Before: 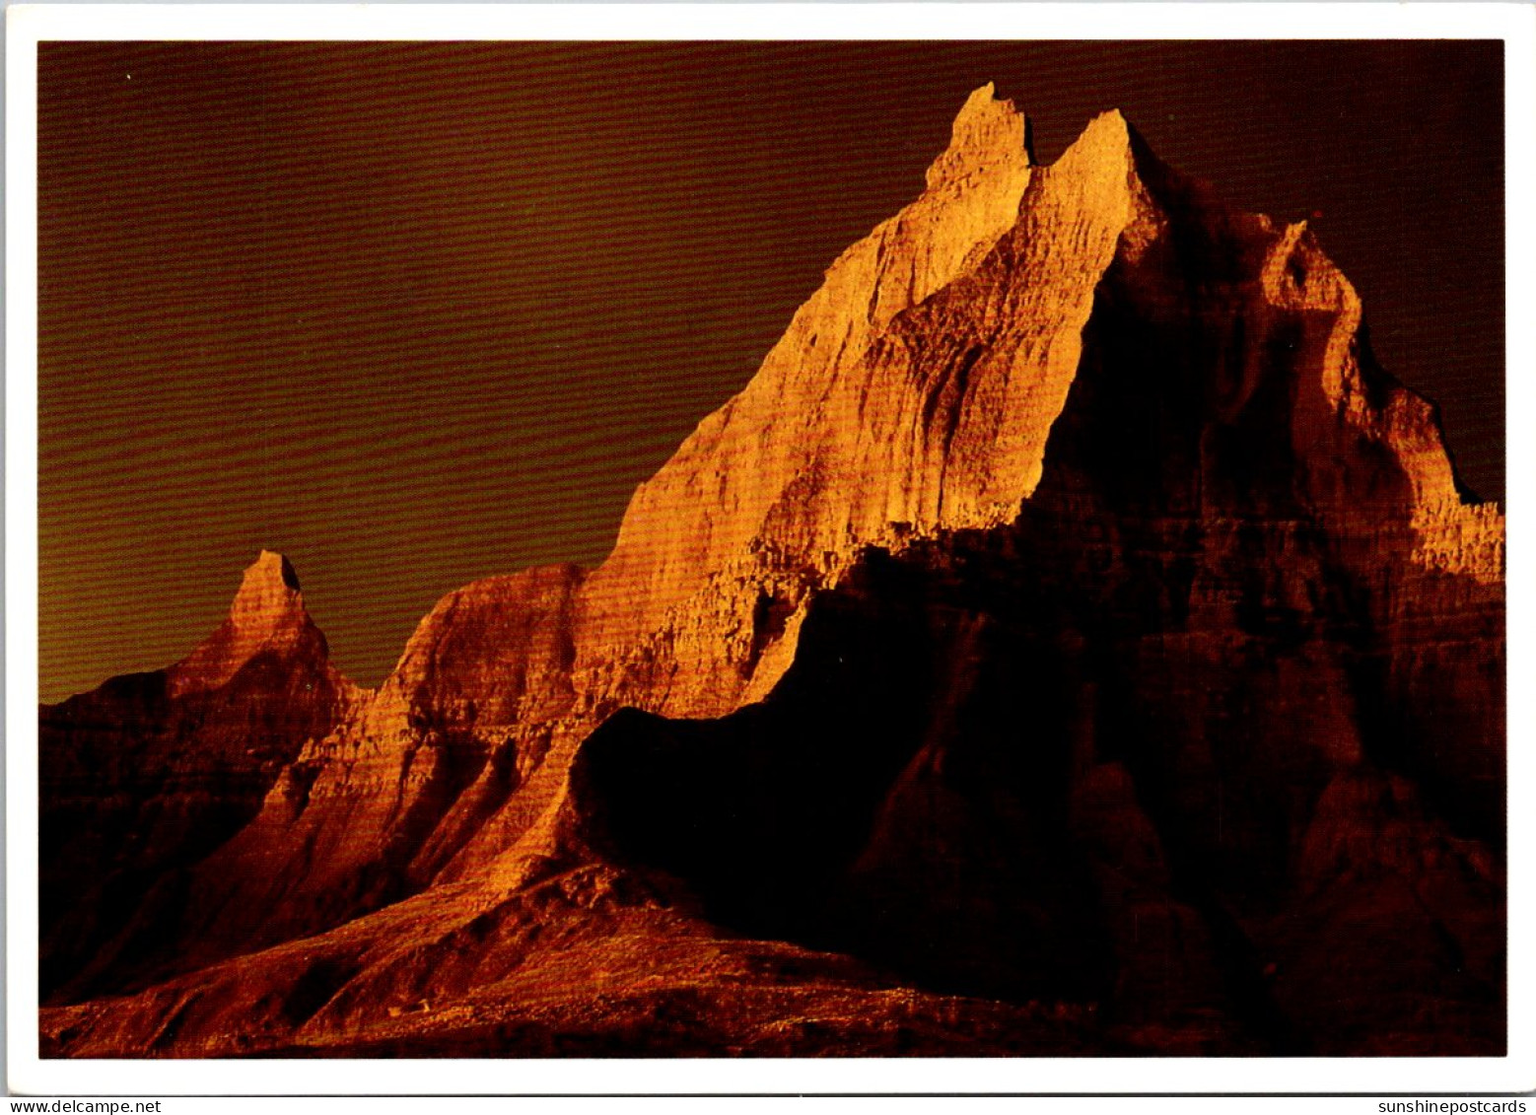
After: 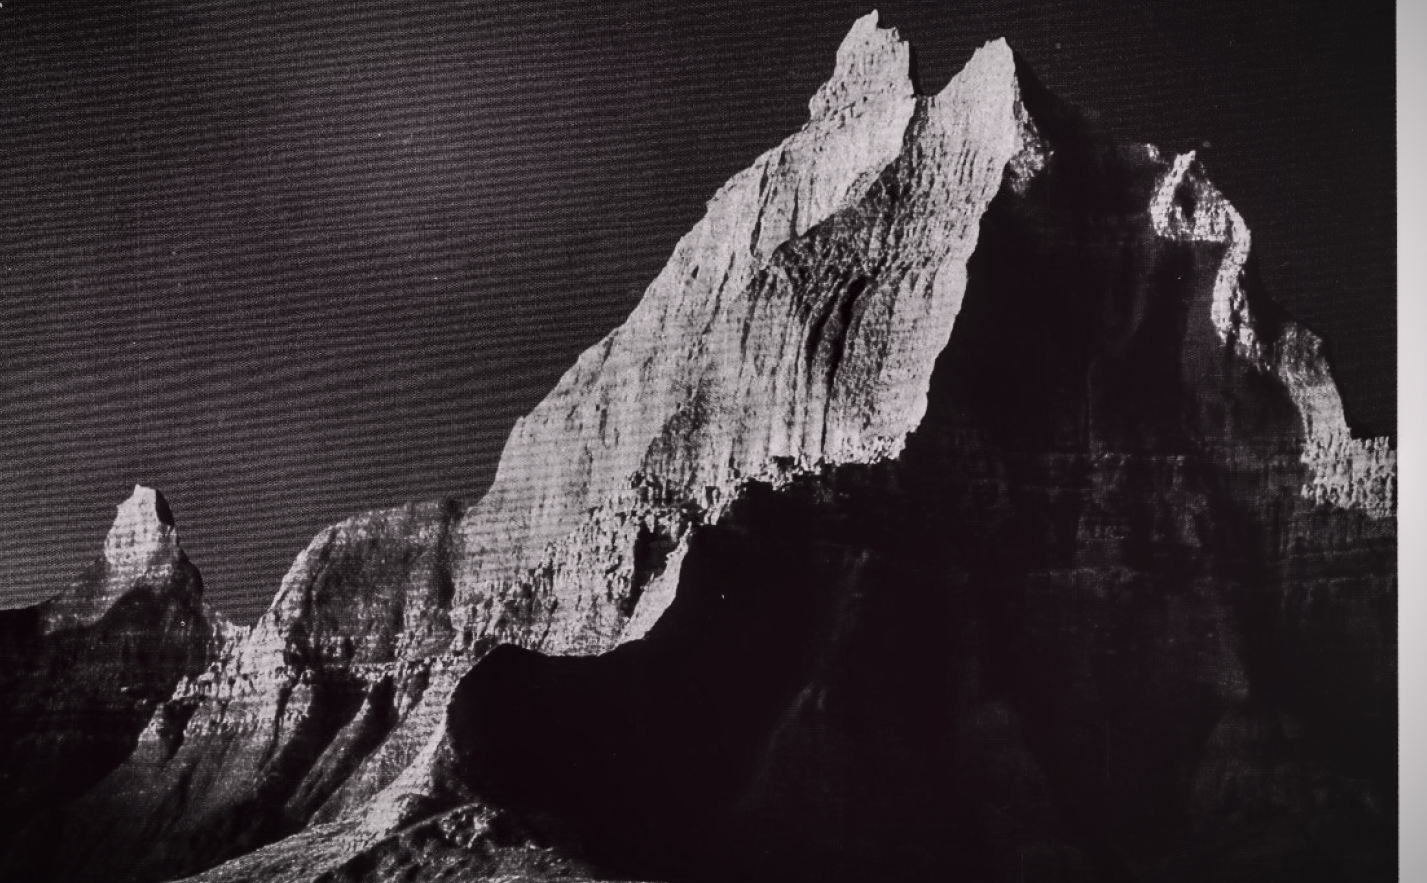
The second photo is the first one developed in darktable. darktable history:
crop: left 8.357%, top 6.524%, bottom 15.351%
color calibration: output gray [0.21, 0.42, 0.37, 0], illuminant as shot in camera, x 0.365, y 0.378, temperature 4428.03 K
local contrast: on, module defaults
tone curve: curves: ch0 [(0, 0.023) (0.103, 0.087) (0.295, 0.297) (0.445, 0.531) (0.553, 0.665) (0.735, 0.843) (0.994, 1)]; ch1 [(0, 0) (0.414, 0.395) (0.447, 0.447) (0.485, 0.5) (0.512, 0.524) (0.542, 0.581) (0.581, 0.632) (0.646, 0.715) (1, 1)]; ch2 [(0, 0) (0.369, 0.388) (0.449, 0.431) (0.478, 0.471) (0.516, 0.517) (0.579, 0.624) (0.674, 0.775) (1, 1)], color space Lab, independent channels, preserve colors none
vignetting: fall-off start 81.8%, fall-off radius 61.89%, center (-0.032, -0.036), automatic ratio true, width/height ratio 1.417
shadows and highlights: low approximation 0.01, soften with gaussian
